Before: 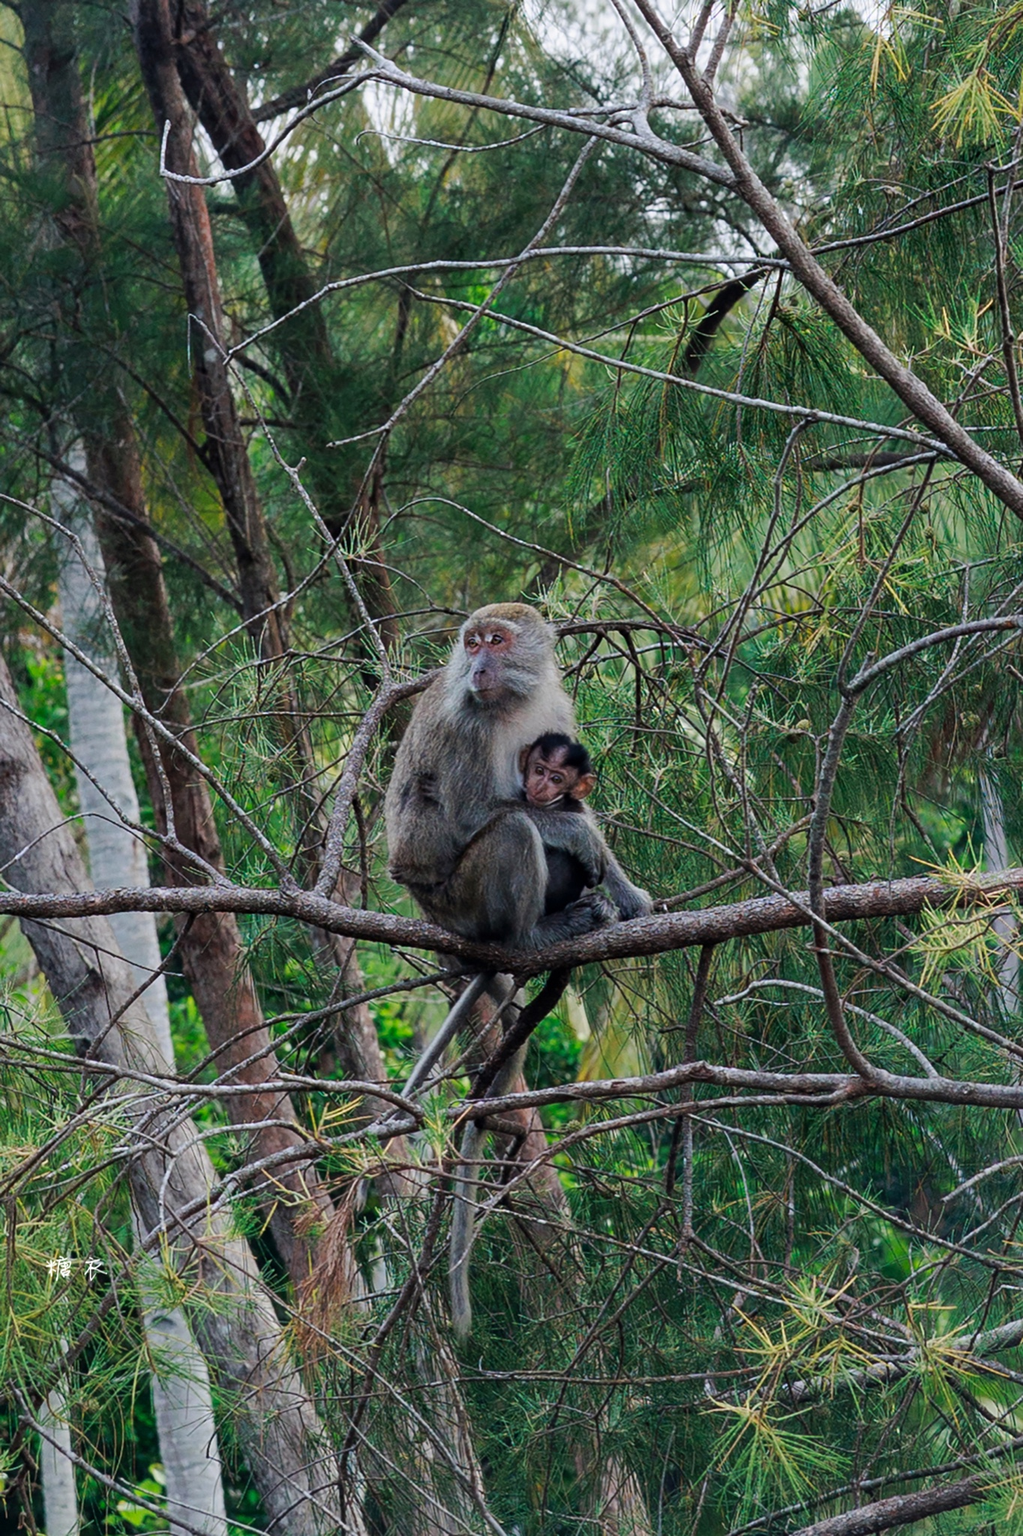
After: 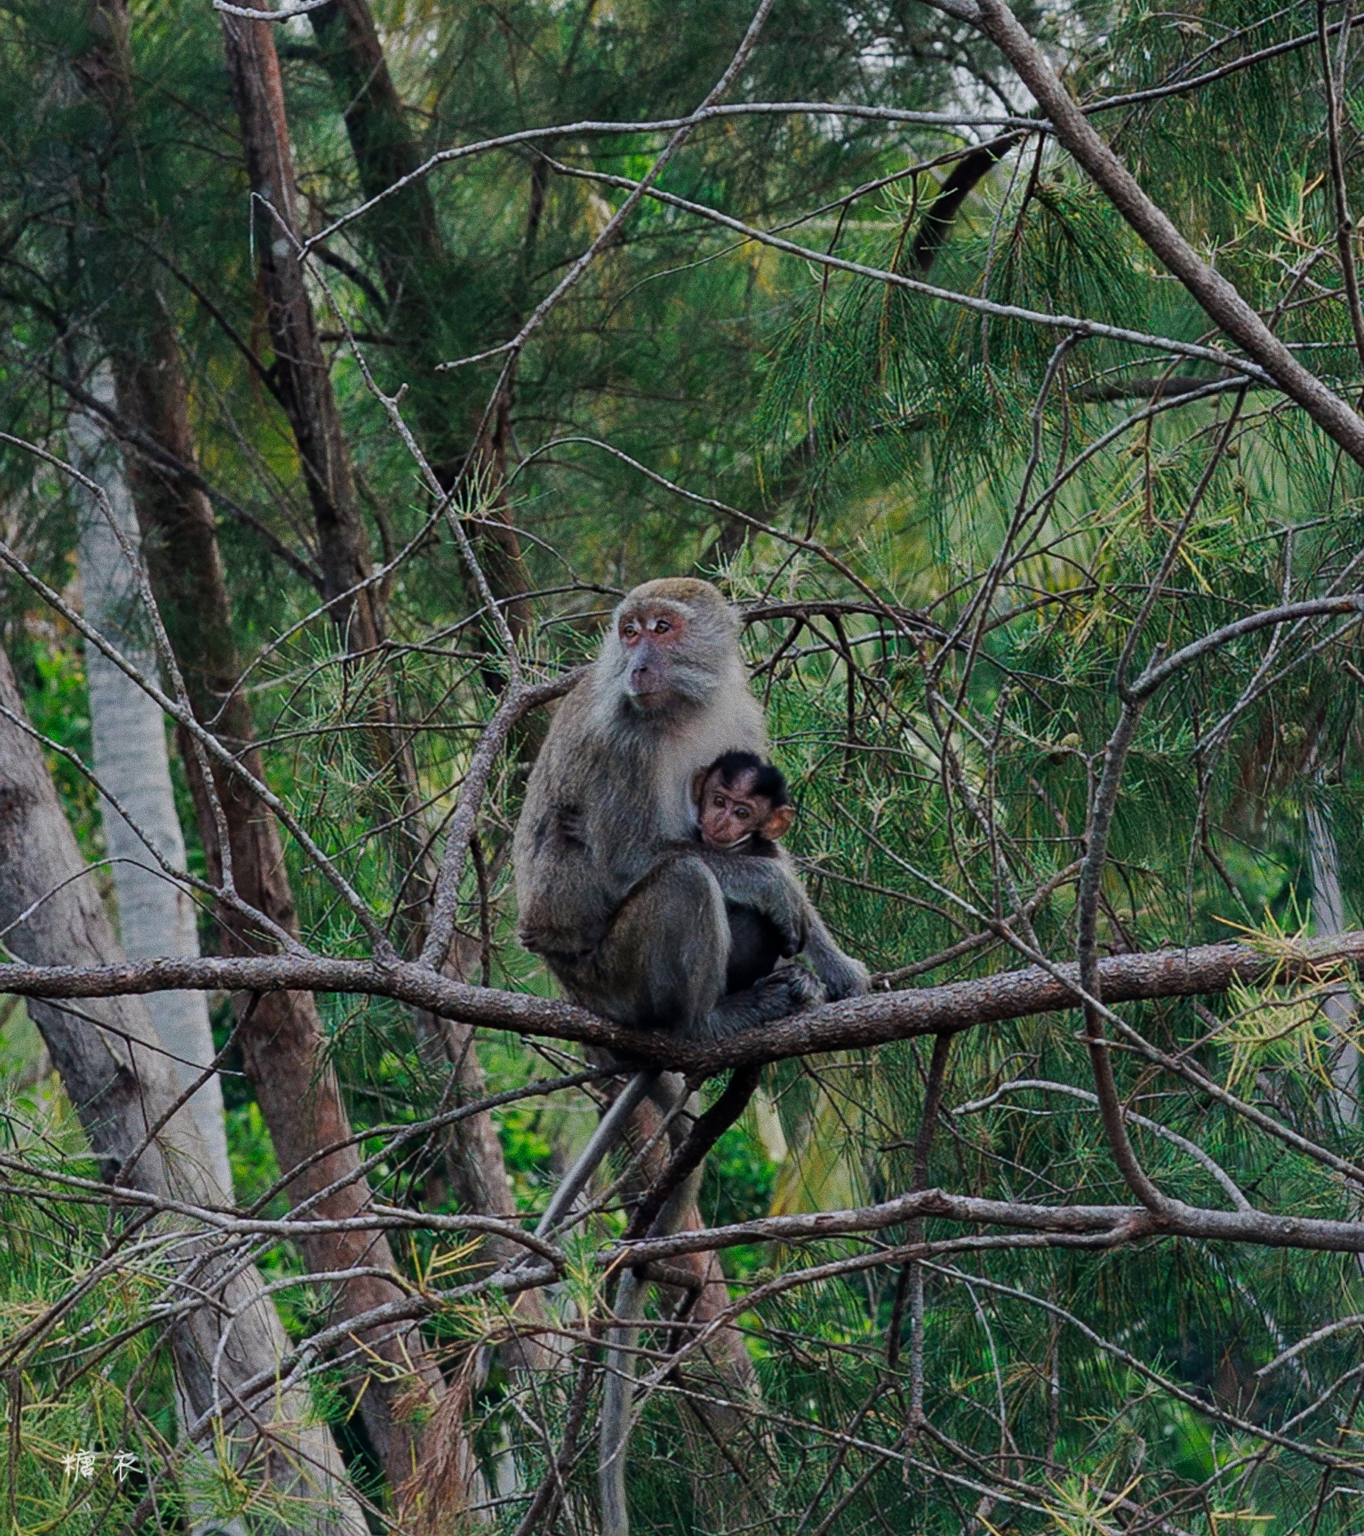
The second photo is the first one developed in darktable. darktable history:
shadows and highlights: shadows 20.91, highlights -82.73, soften with gaussian
white balance: red 1, blue 1
grain: coarseness 0.47 ISO
exposure: exposure -0.36 EV, compensate highlight preservation false
crop: top 11.038%, bottom 13.962%
